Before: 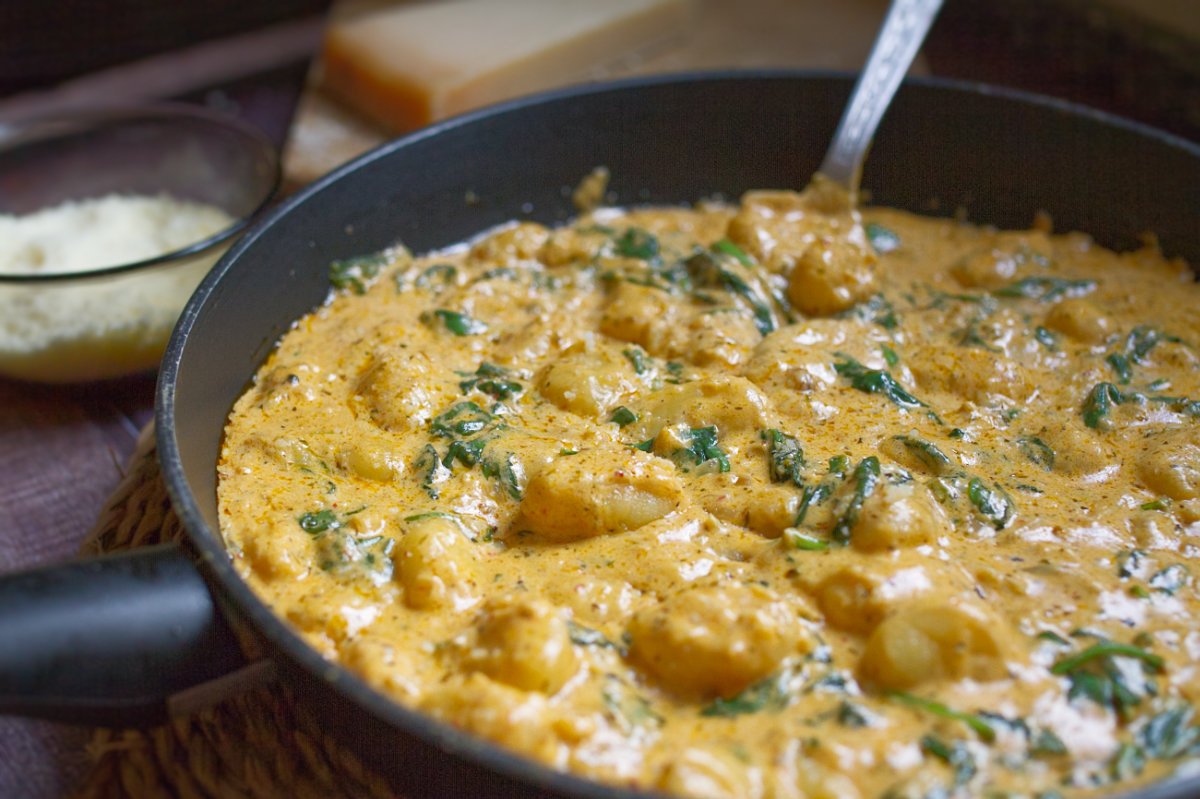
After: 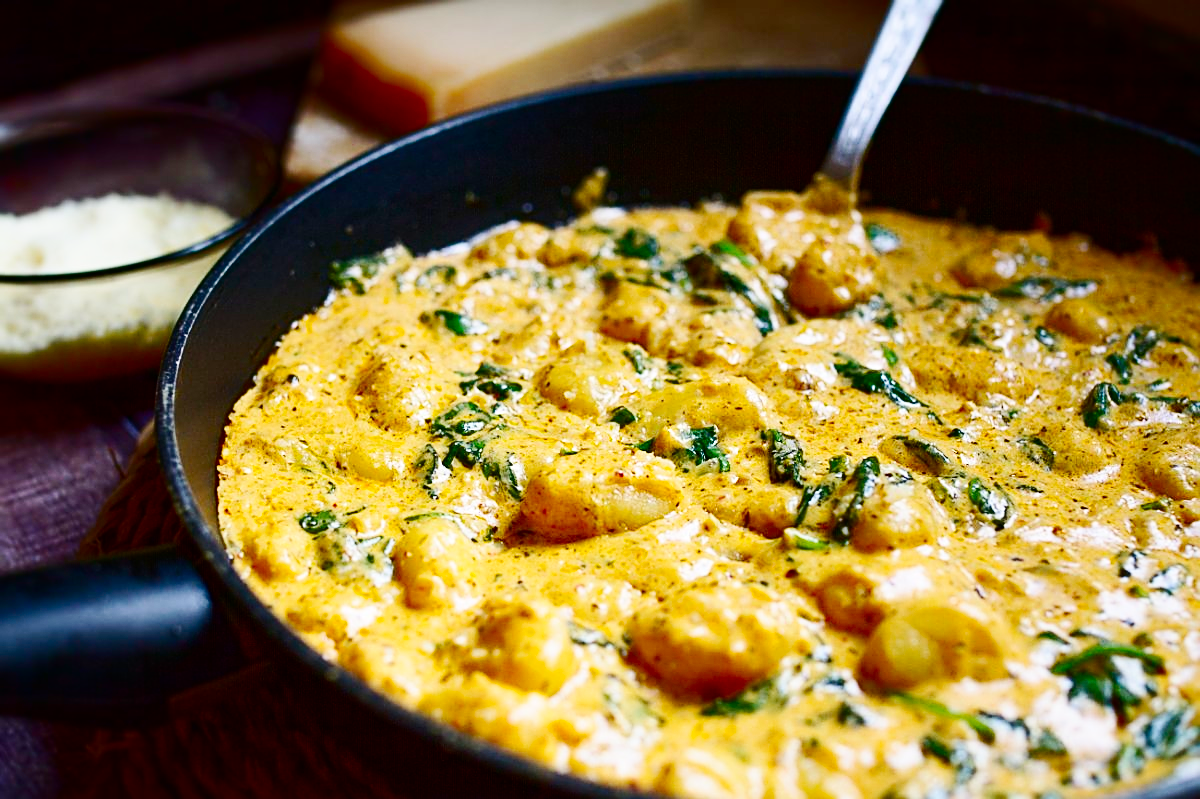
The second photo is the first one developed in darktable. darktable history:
base curve: curves: ch0 [(0, 0) (0.036, 0.025) (0.121, 0.166) (0.206, 0.329) (0.605, 0.79) (1, 1)], preserve colors none
contrast brightness saturation: contrast 0.222, brightness -0.18, saturation 0.242
tone equalizer: edges refinement/feathering 500, mask exposure compensation -1.57 EV, preserve details no
sharpen: on, module defaults
